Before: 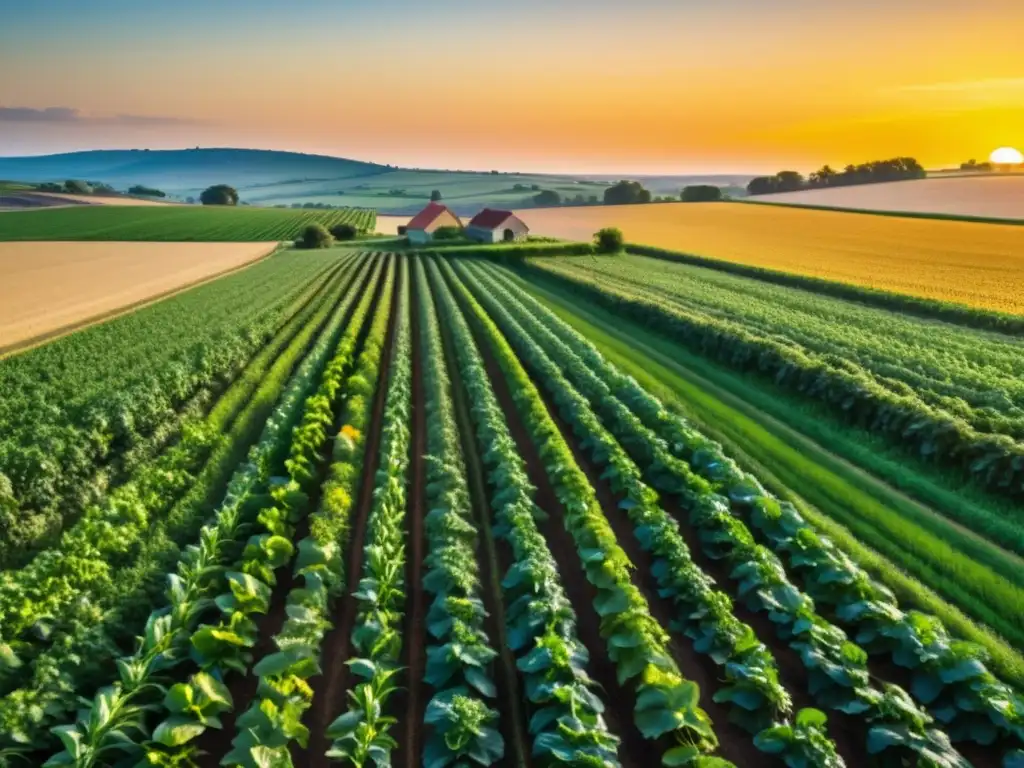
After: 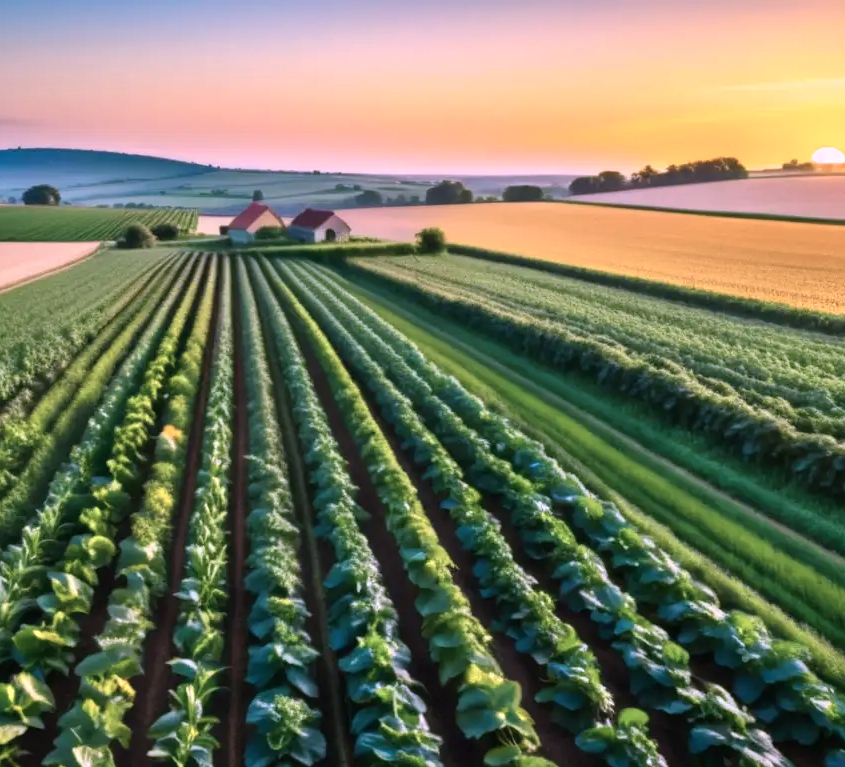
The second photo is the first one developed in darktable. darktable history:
color zones: curves: ch0 [(0, 0.558) (0.143, 0.559) (0.286, 0.529) (0.429, 0.505) (0.571, 0.5) (0.714, 0.5) (0.857, 0.5) (1, 0.558)]; ch1 [(0, 0.469) (0.01, 0.469) (0.12, 0.446) (0.248, 0.469) (0.5, 0.5) (0.748, 0.5) (0.99, 0.469) (1, 0.469)]
color correction: highlights a* 15.05, highlights b* -24.31
crop: left 17.419%, bottom 0.038%
